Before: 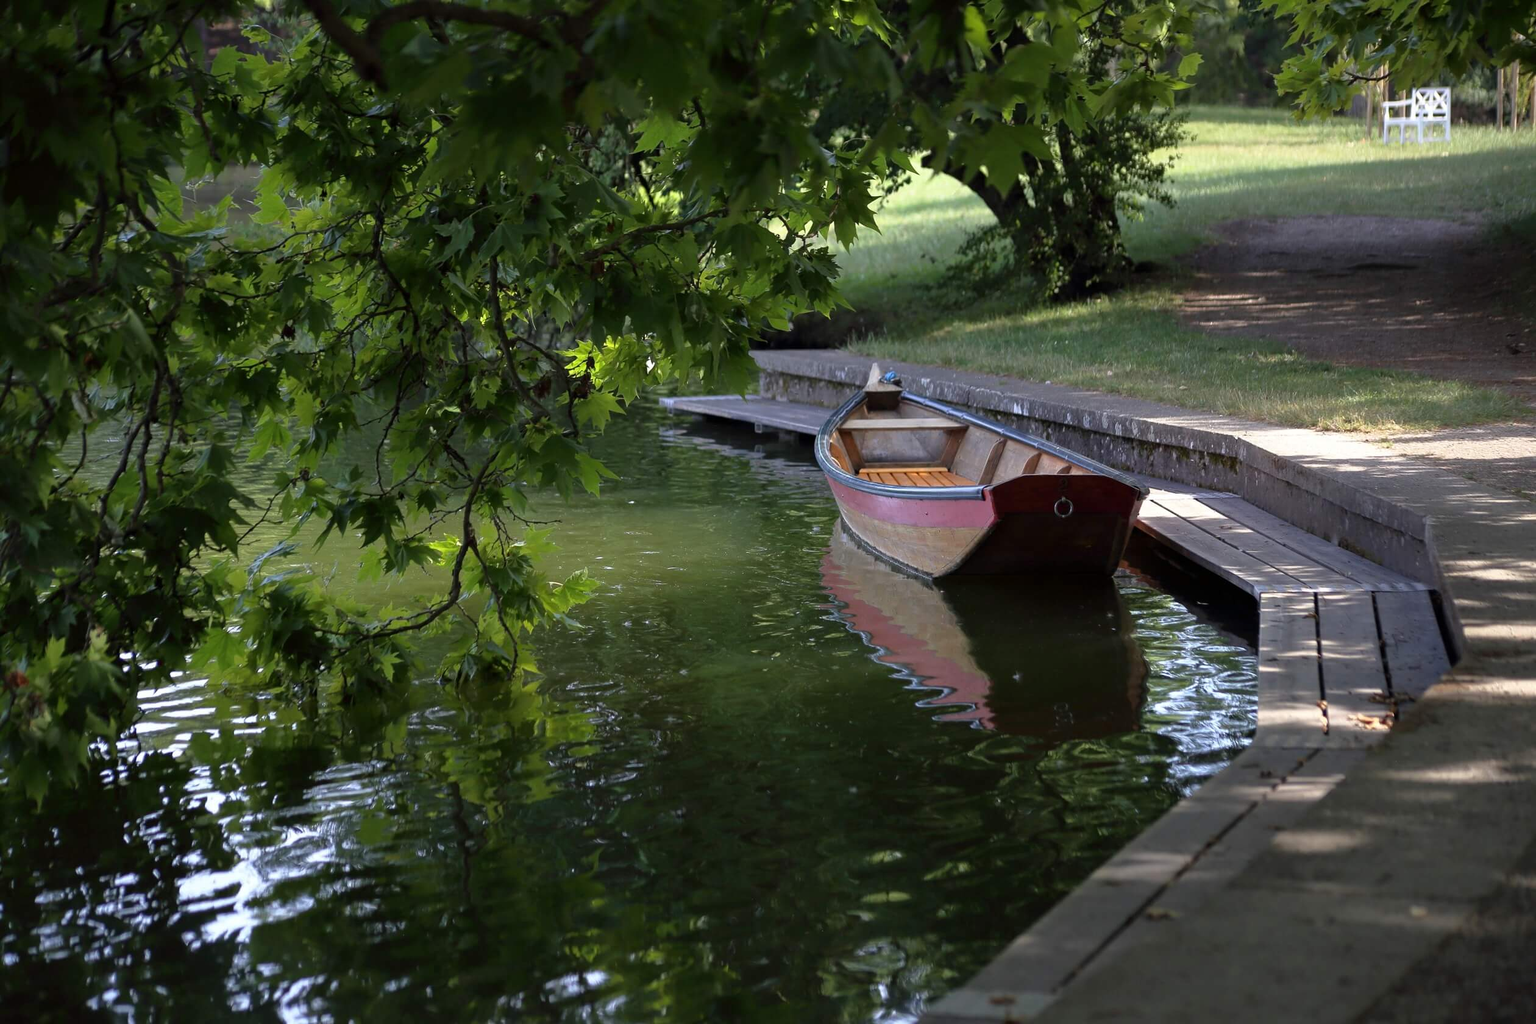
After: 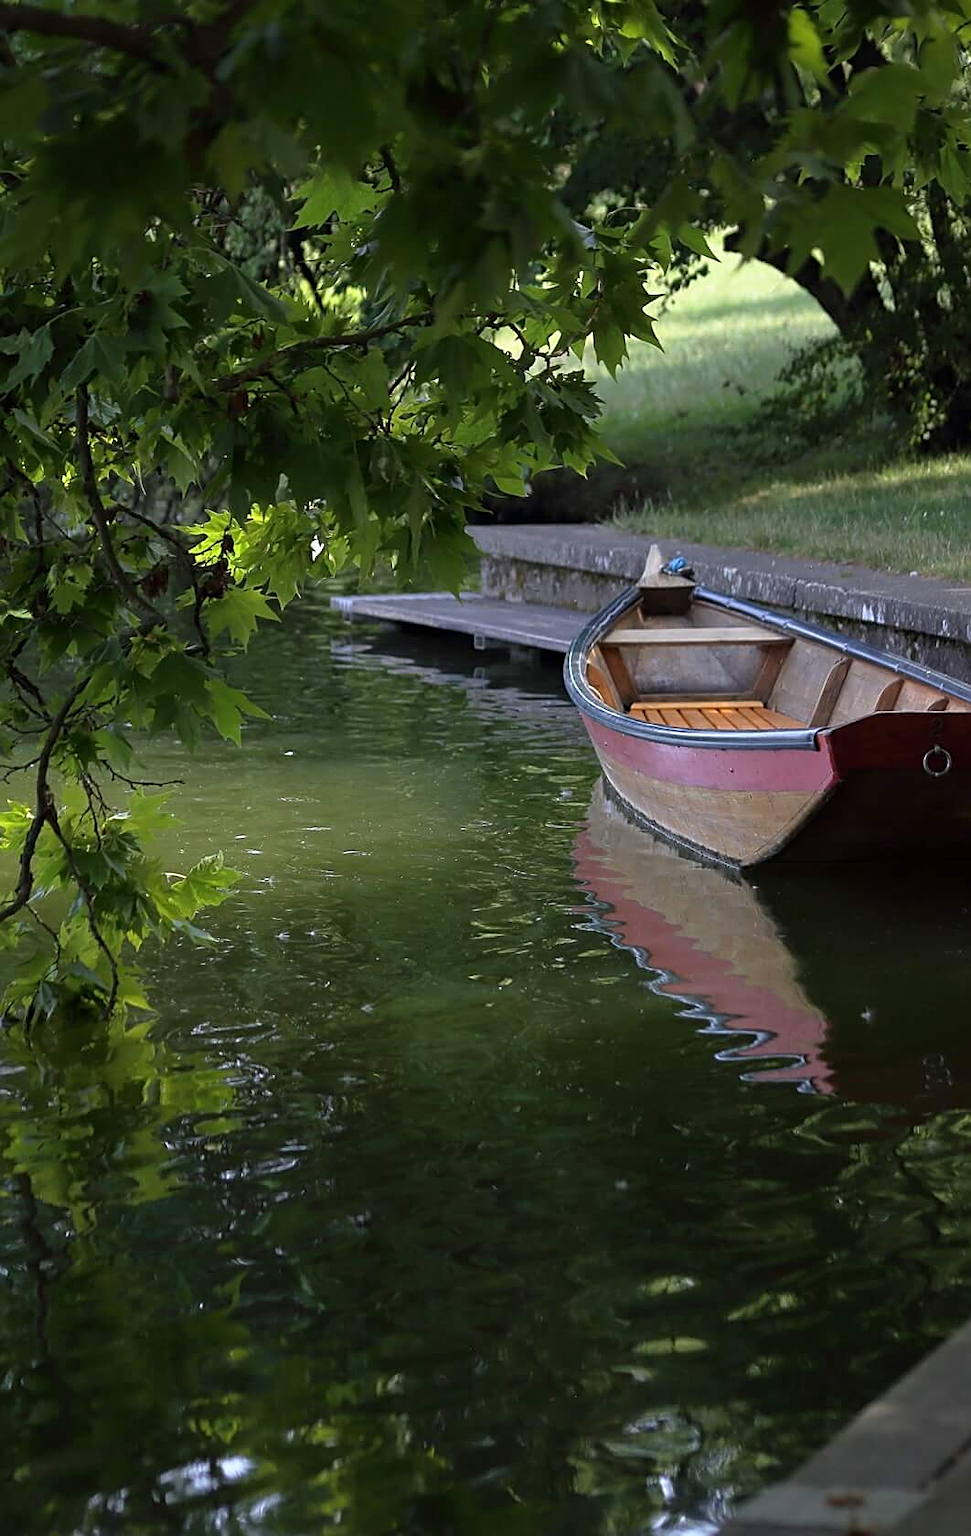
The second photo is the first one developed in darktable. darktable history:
sharpen: on, module defaults
crop: left 28.583%, right 29.231%
